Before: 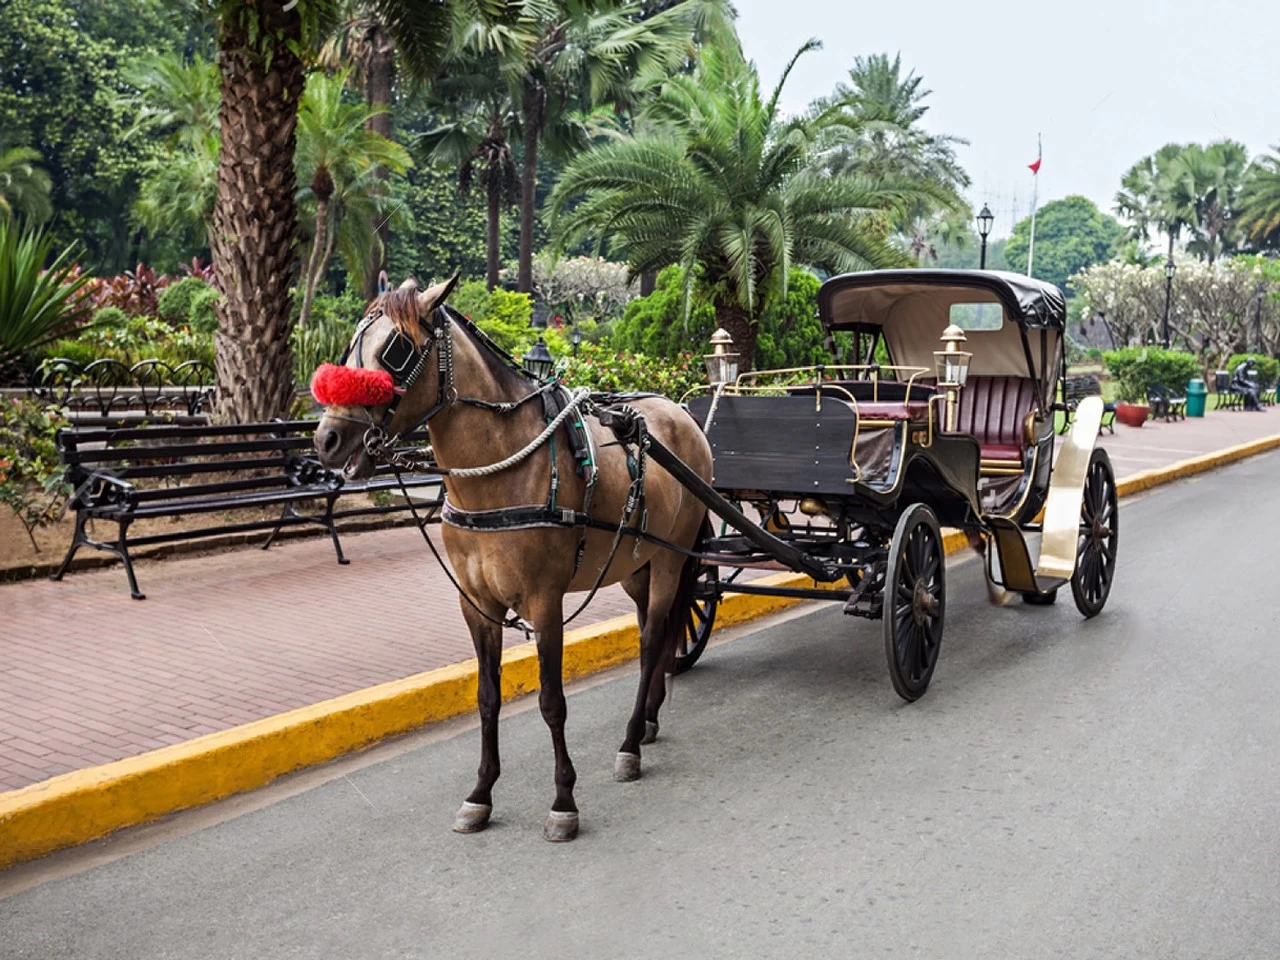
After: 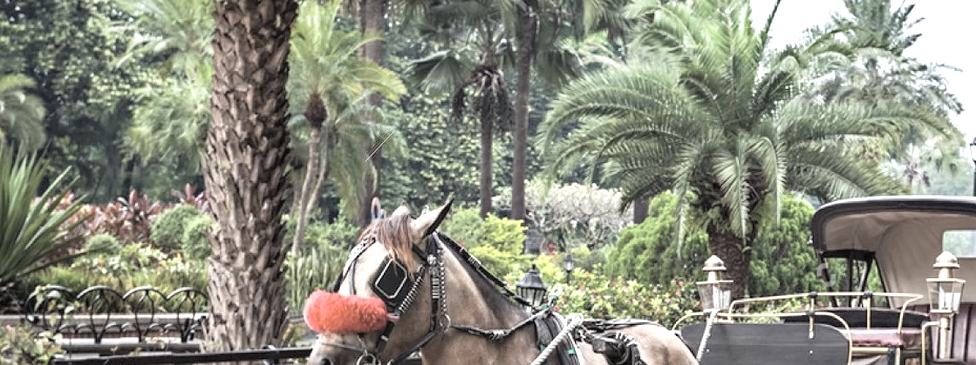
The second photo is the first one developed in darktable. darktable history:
rotate and perspective: automatic cropping original format, crop left 0, crop top 0
shadows and highlights: shadows 49, highlights -41, soften with gaussian
contrast brightness saturation: brightness 0.18, saturation -0.5
exposure: black level correction 0, exposure 0.7 EV, compensate exposure bias true, compensate highlight preservation false
crop: left 0.579%, top 7.627%, right 23.167%, bottom 54.275%
